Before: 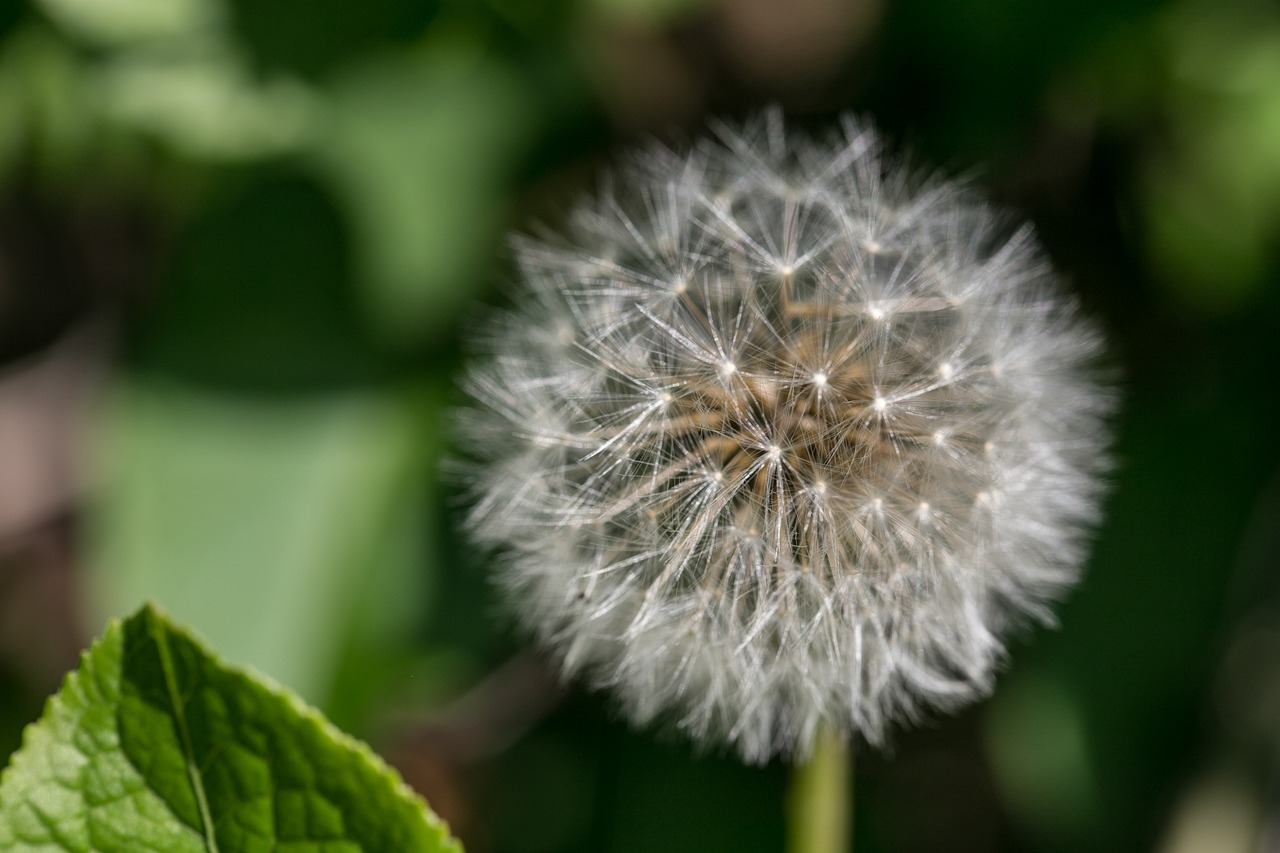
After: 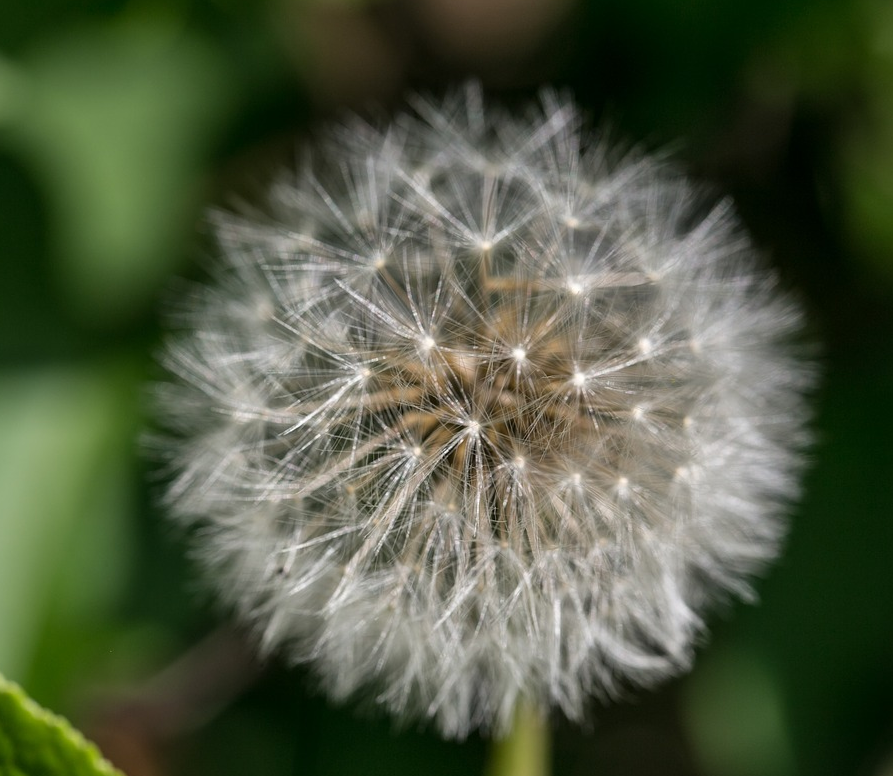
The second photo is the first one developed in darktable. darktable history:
crop and rotate: left 23.548%, top 2.957%, right 6.618%, bottom 5.991%
